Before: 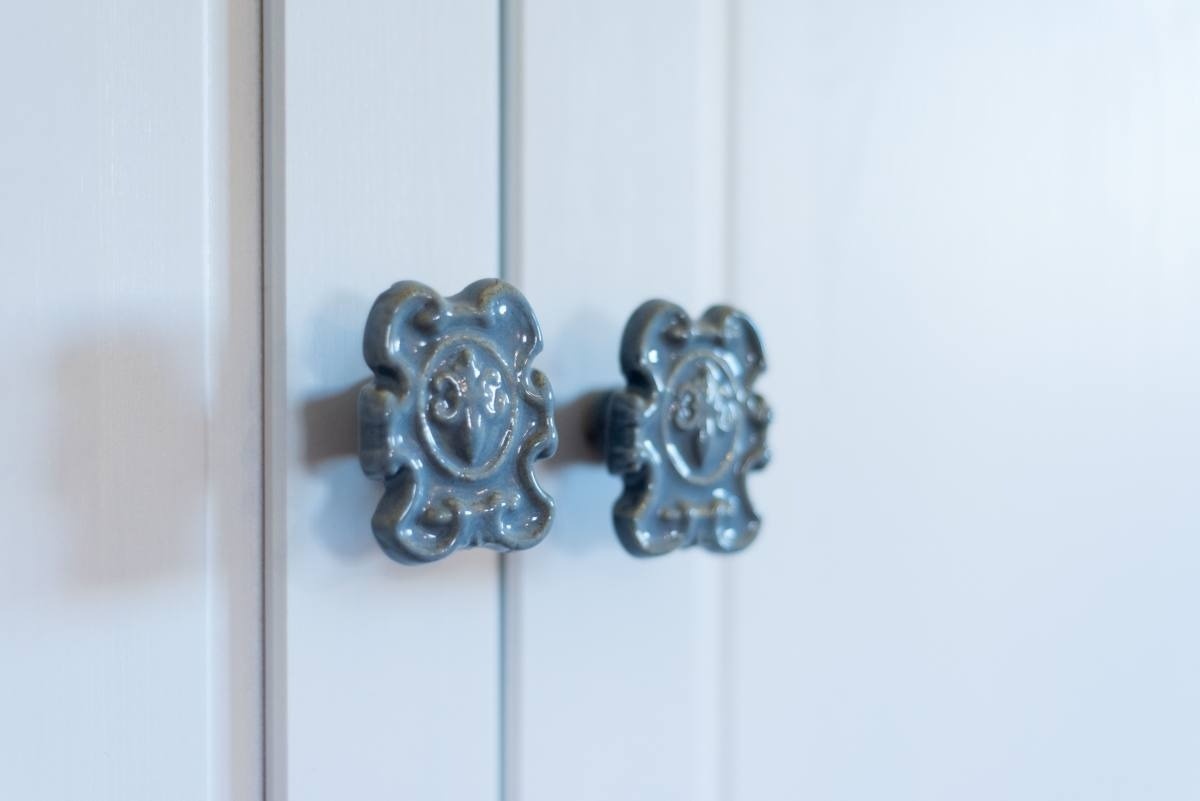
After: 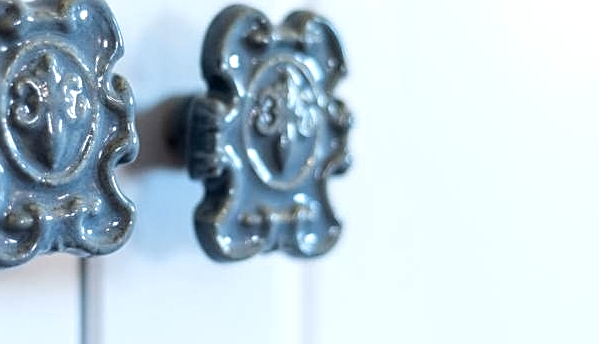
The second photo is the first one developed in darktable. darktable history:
sharpen: on, module defaults
tone equalizer: -8 EV -0.392 EV, -7 EV -0.372 EV, -6 EV -0.363 EV, -5 EV -0.235 EV, -3 EV 0.198 EV, -2 EV 0.34 EV, -1 EV 0.387 EV, +0 EV 0.388 EV, edges refinement/feathering 500, mask exposure compensation -1.57 EV, preserve details no
crop: left 34.96%, top 36.945%, right 15.047%, bottom 20.089%
local contrast: on, module defaults
